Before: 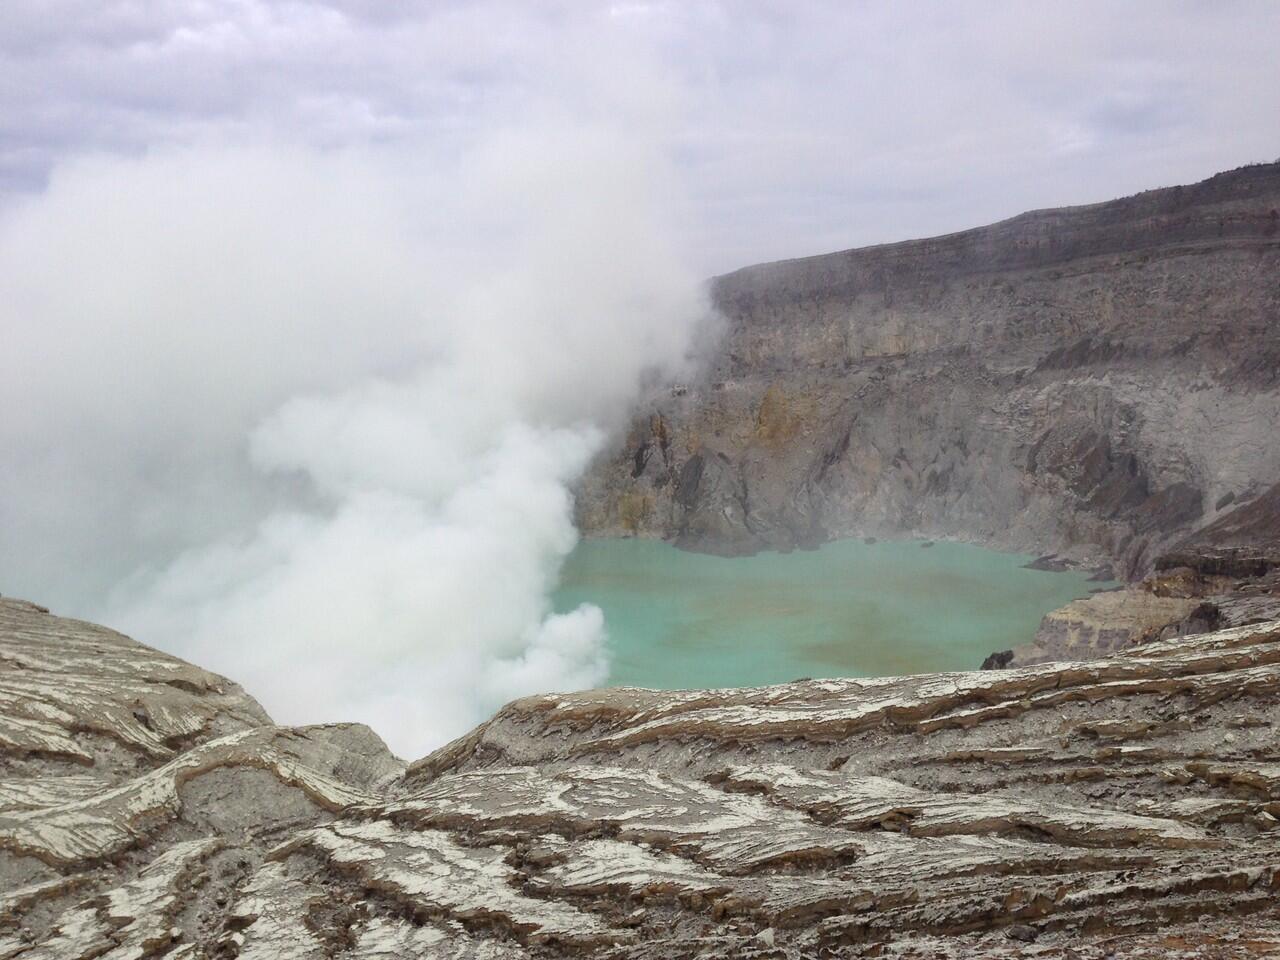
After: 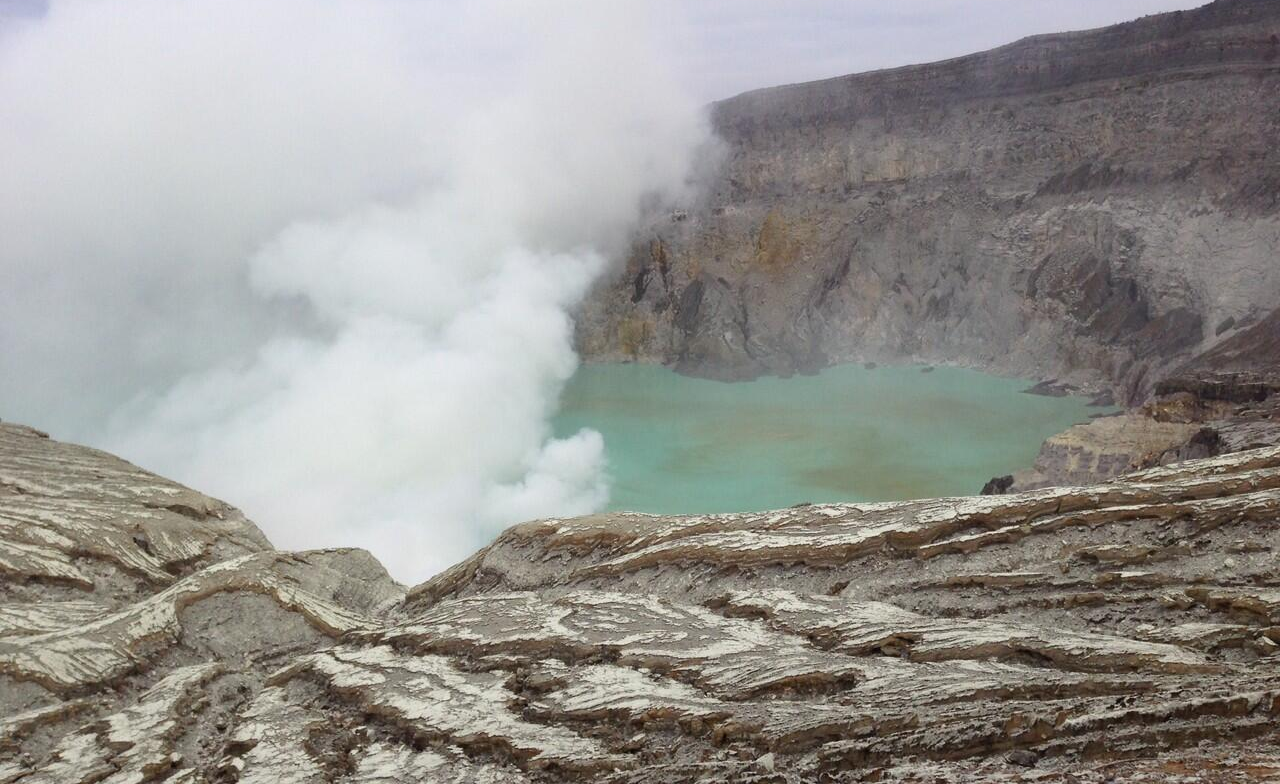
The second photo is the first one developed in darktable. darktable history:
crop and rotate: top 18.288%
